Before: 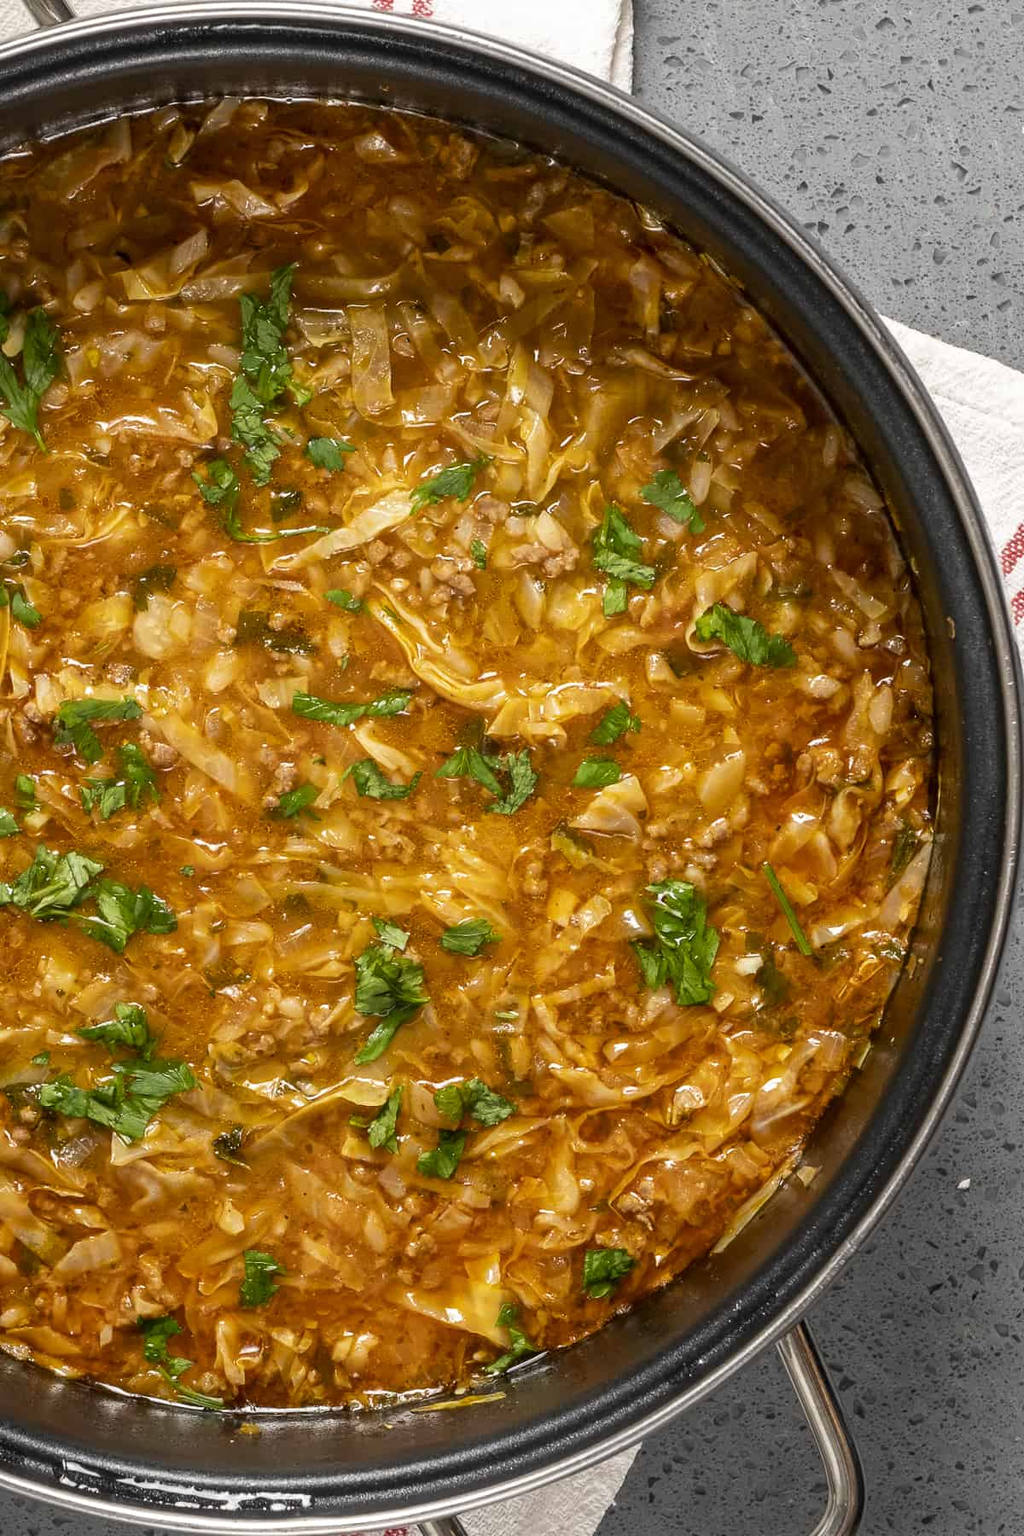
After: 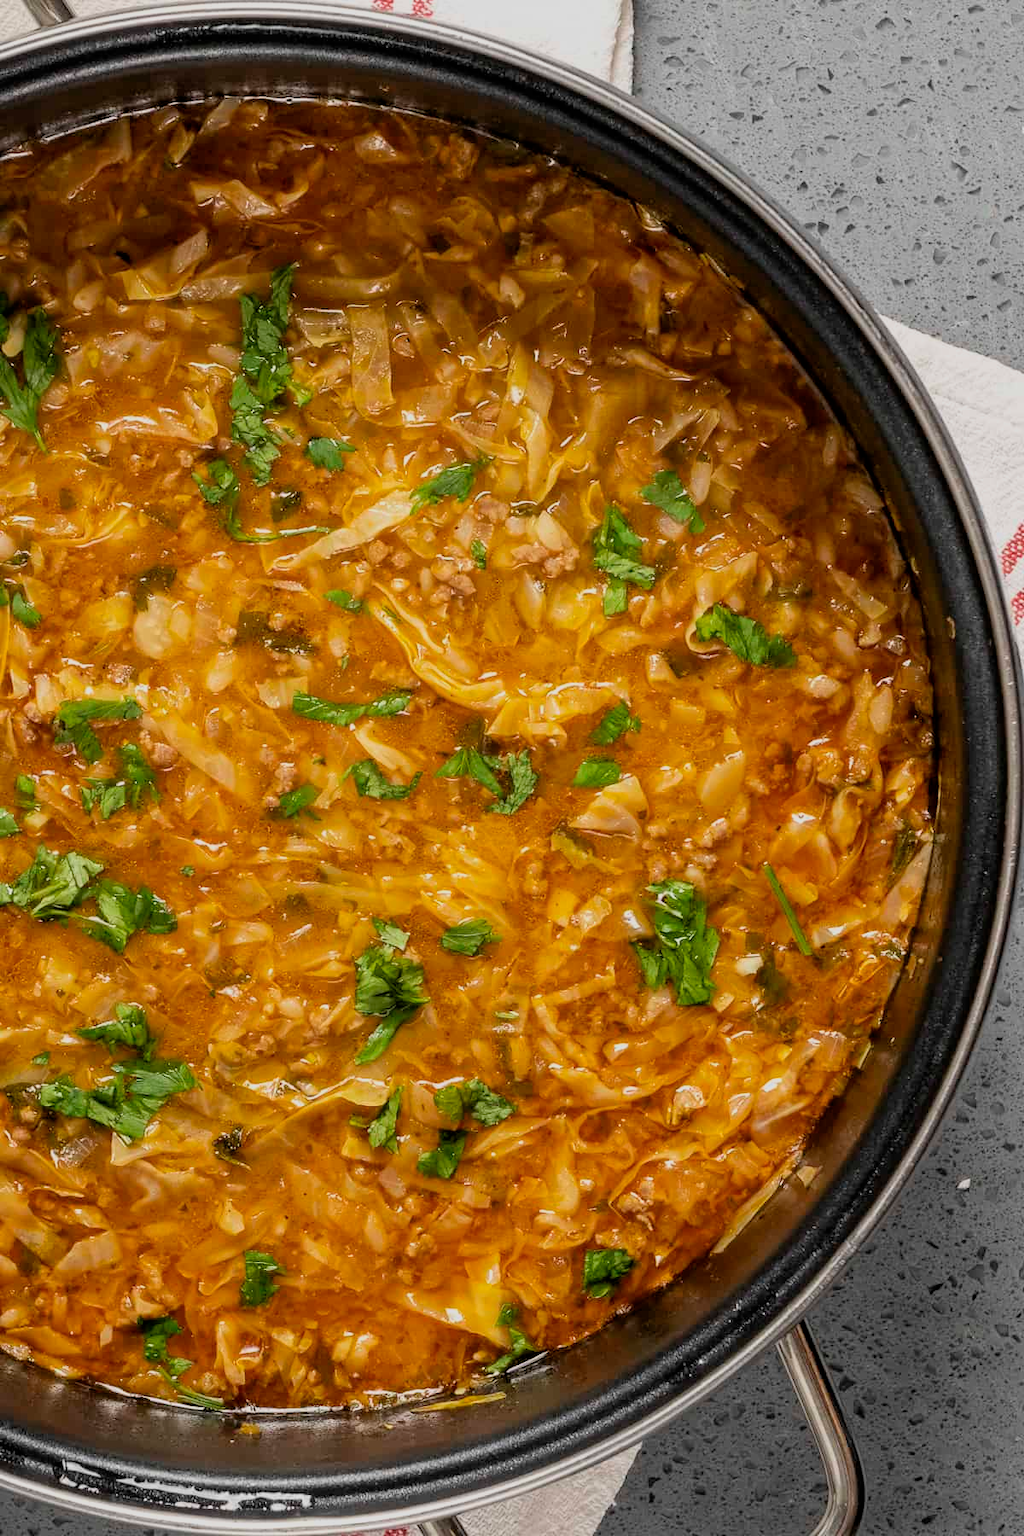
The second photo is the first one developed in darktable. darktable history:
filmic rgb: middle gray luminance 18.33%, black relative exposure -8.99 EV, white relative exposure 3.72 EV, target black luminance 0%, hardness 4.8, latitude 67.37%, contrast 0.958, highlights saturation mix 19.36%, shadows ↔ highlights balance 21.66%, color science v6 (2022)
